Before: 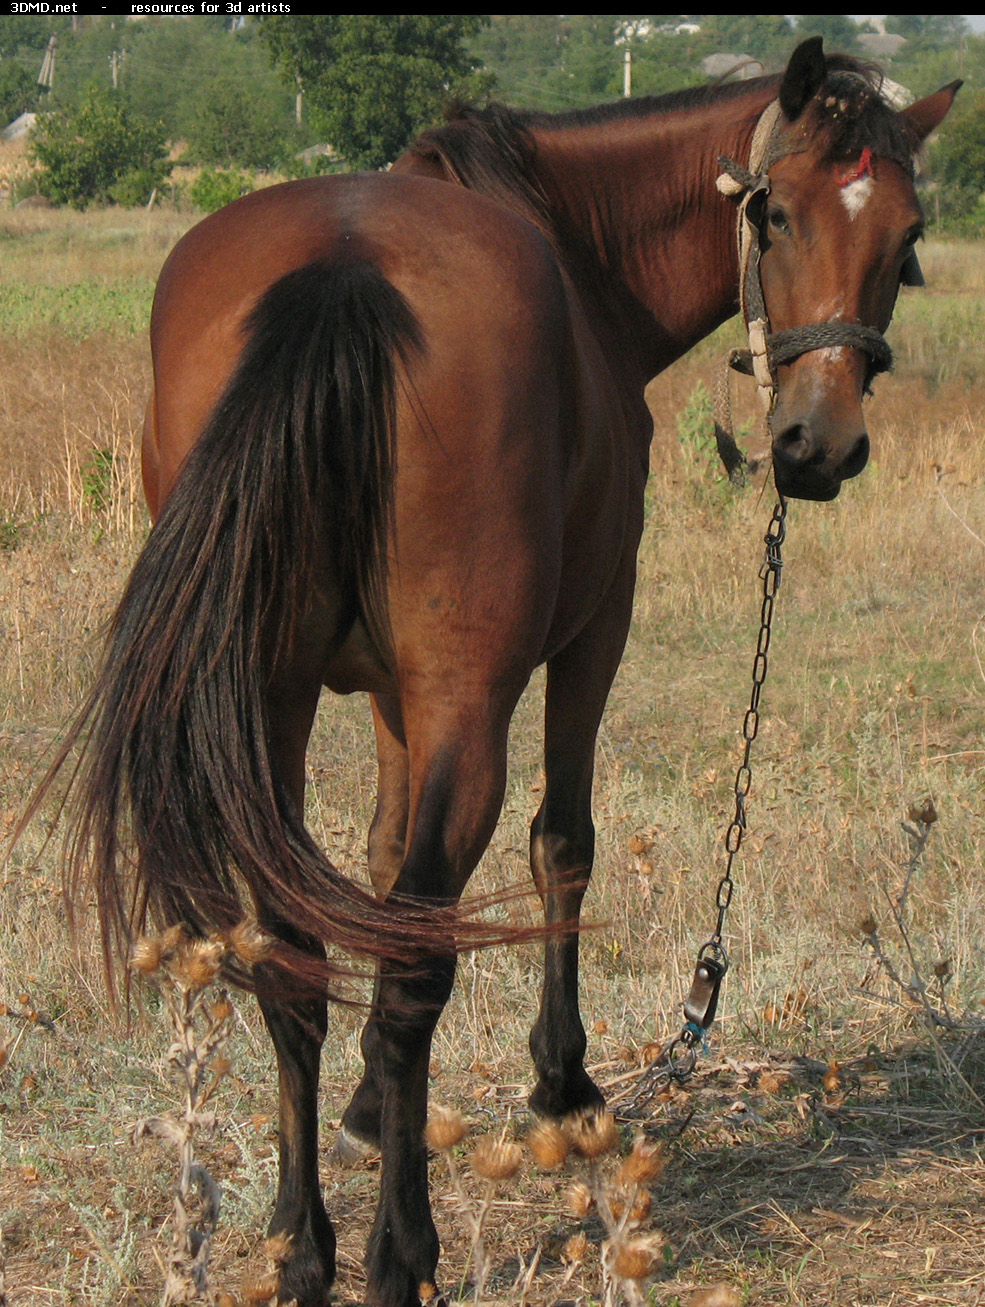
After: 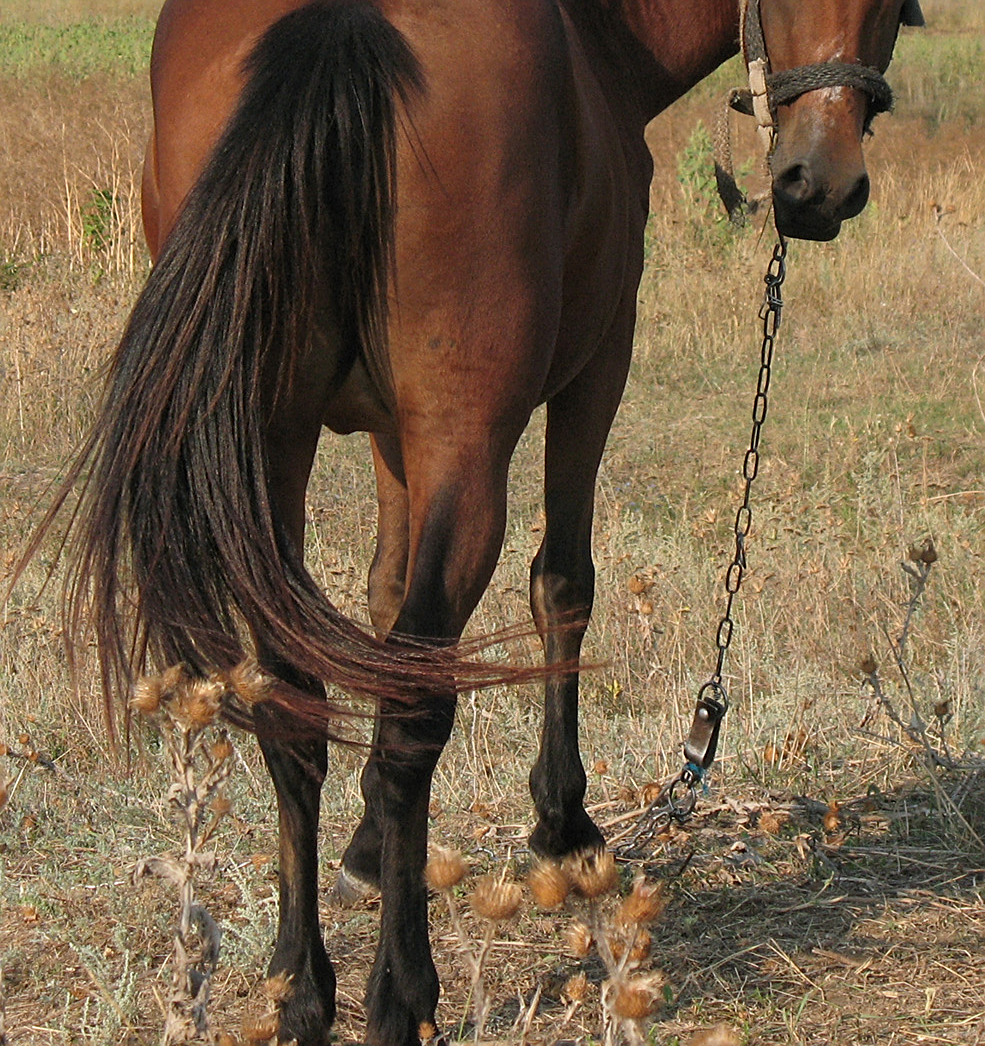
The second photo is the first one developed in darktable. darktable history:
sharpen: on, module defaults
crop and rotate: top 19.908%
